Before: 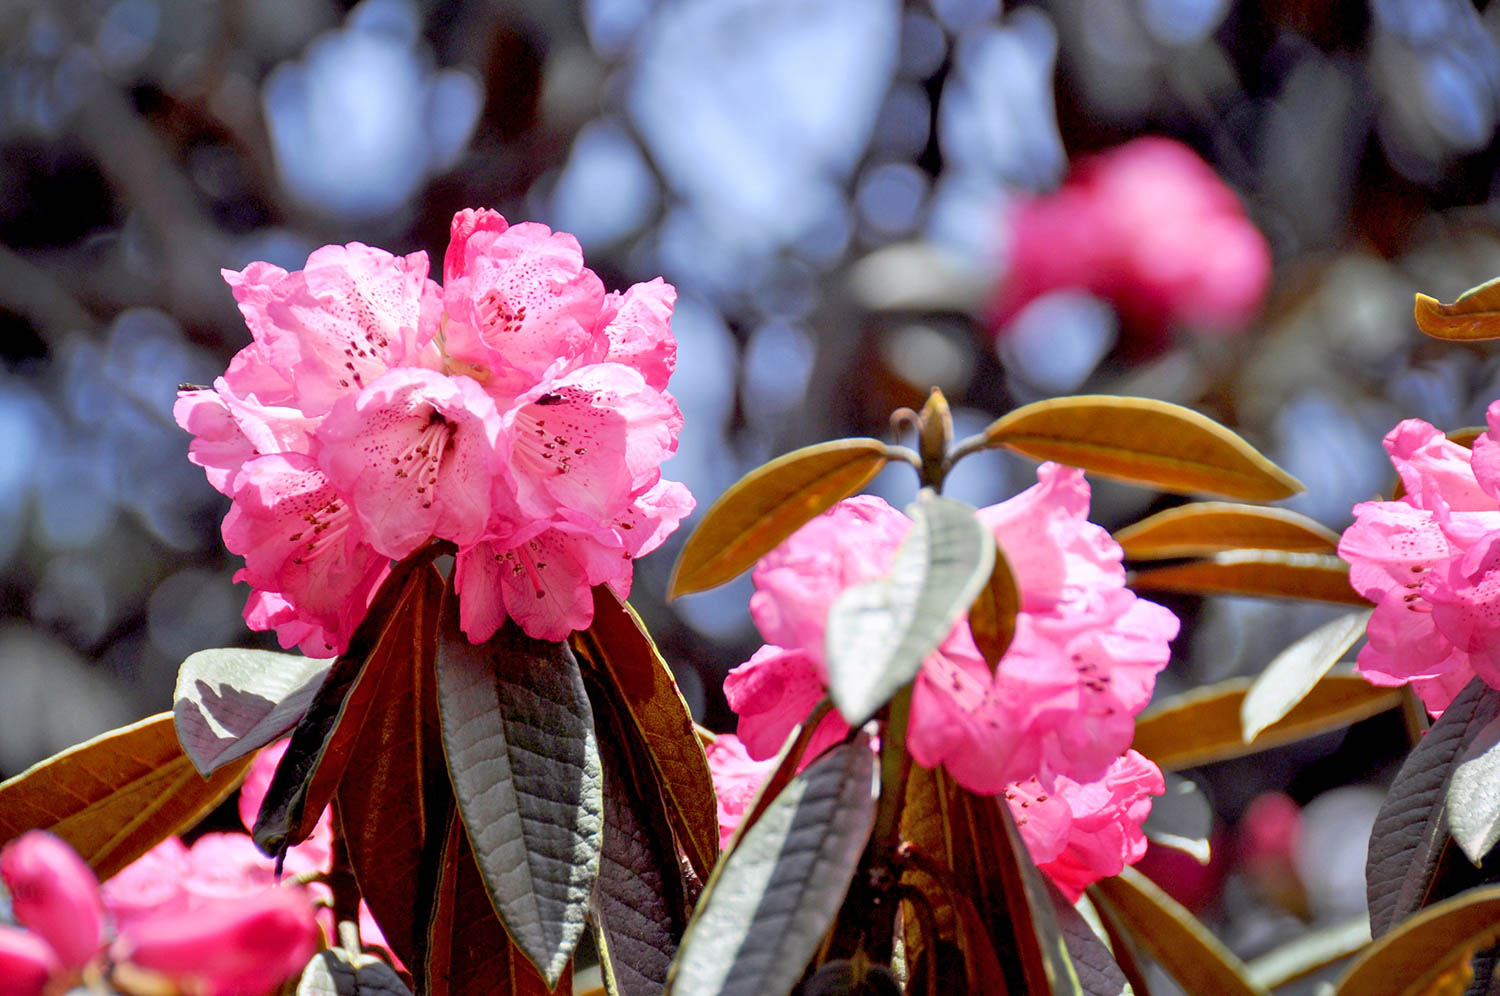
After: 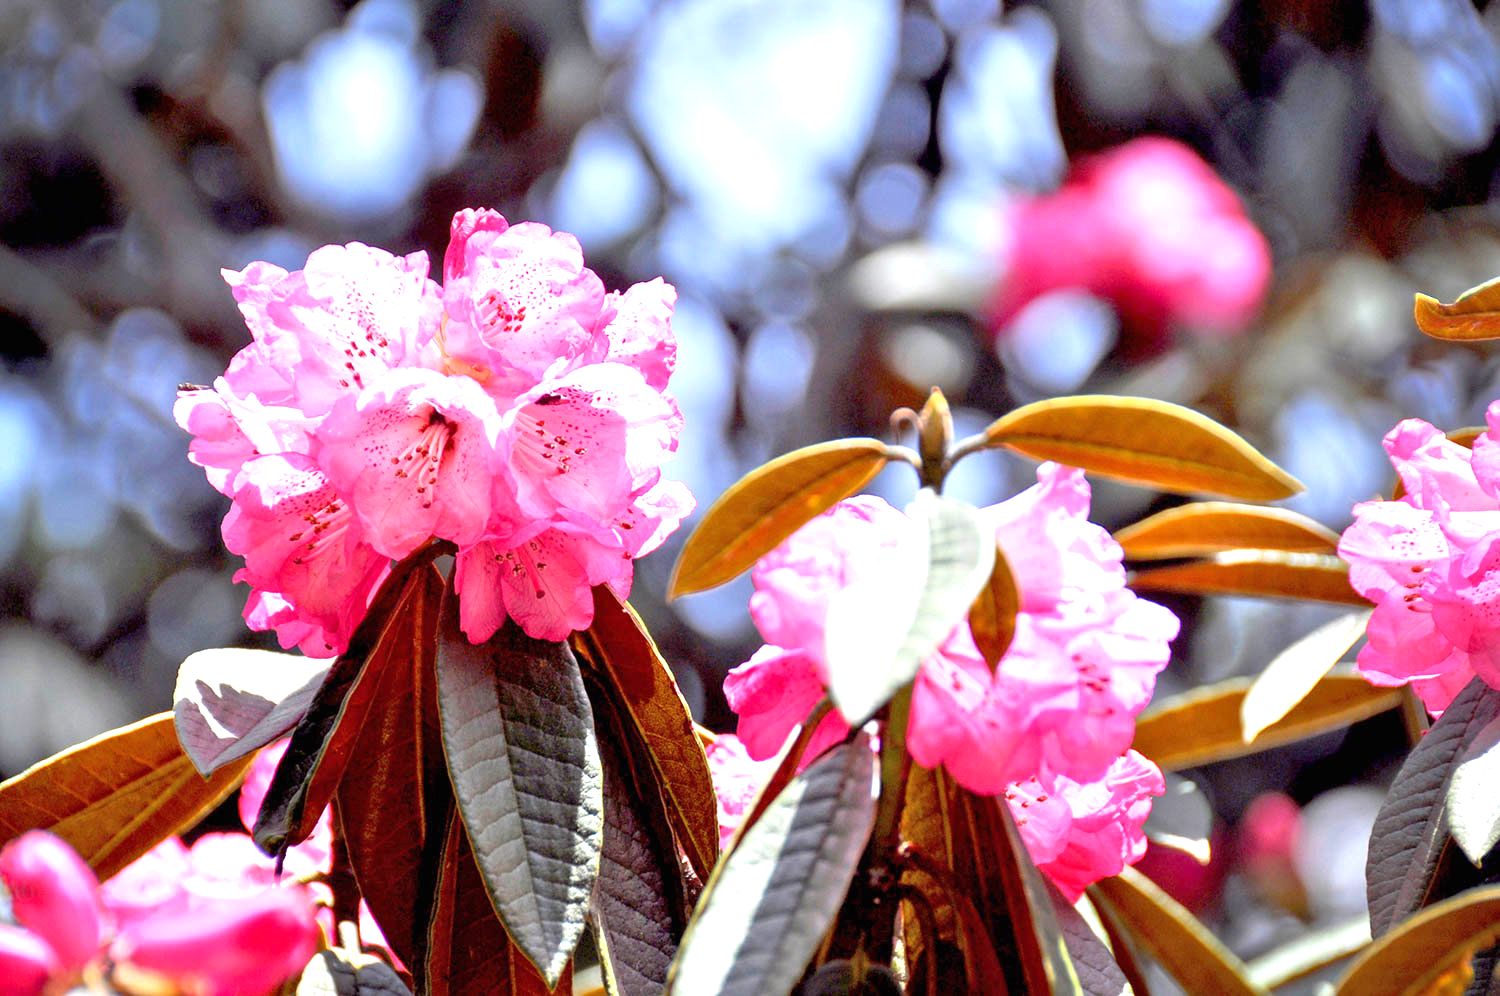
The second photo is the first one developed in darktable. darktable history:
exposure: black level correction 0, exposure 0.952 EV, compensate highlight preservation false
